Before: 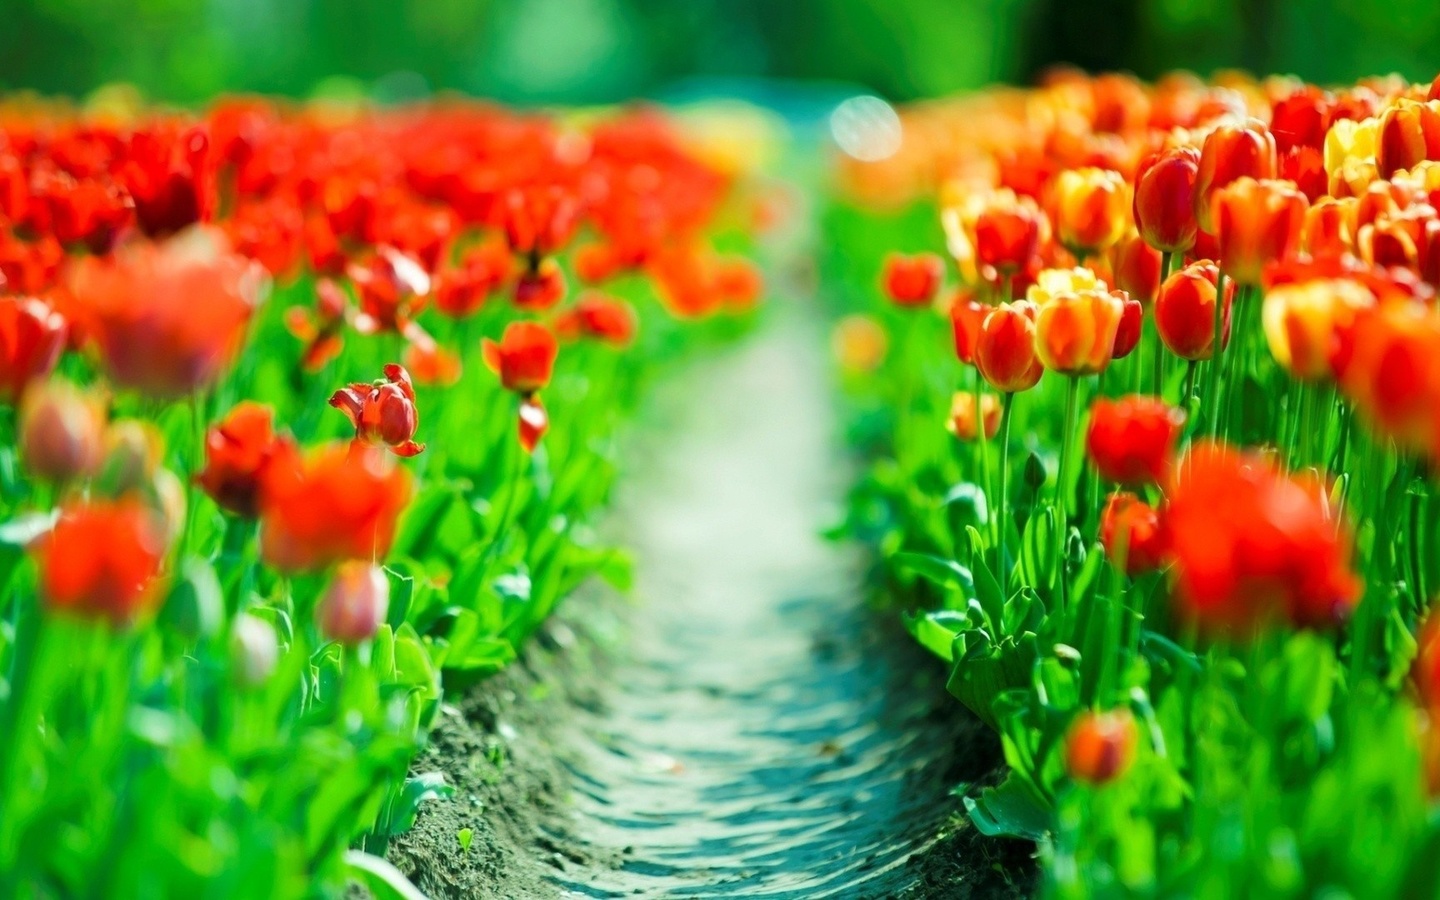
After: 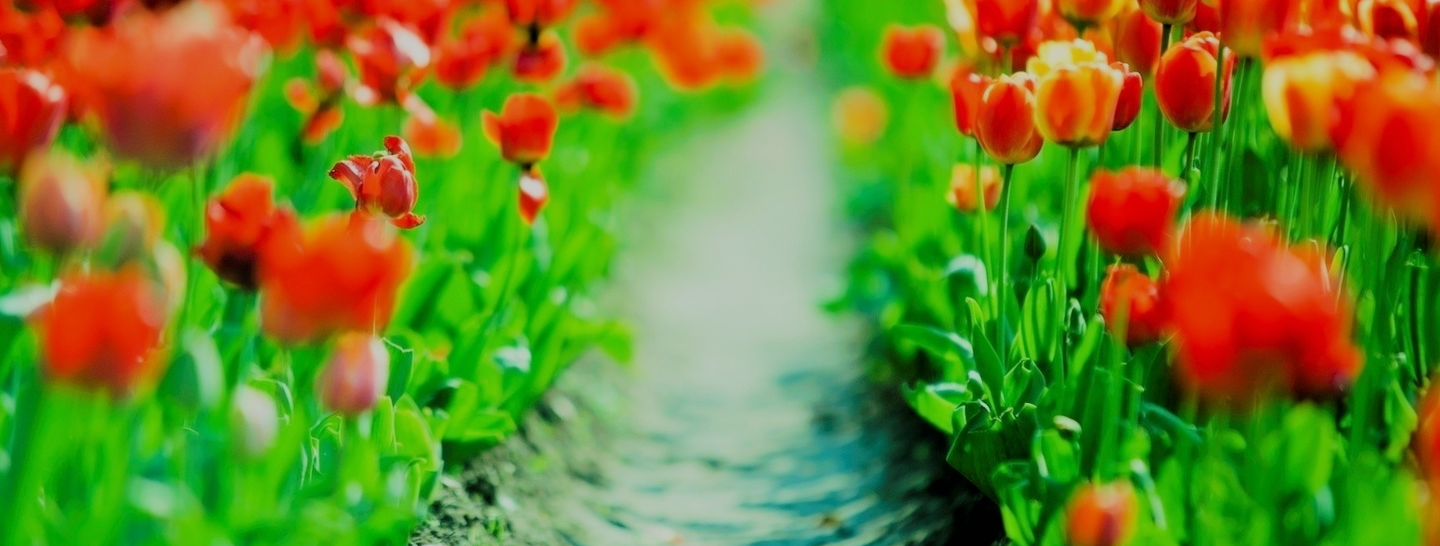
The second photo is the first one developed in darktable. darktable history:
crop and rotate: top 25.357%, bottom 13.942%
filmic rgb: black relative exposure -6.15 EV, white relative exposure 6.96 EV, hardness 2.23, color science v6 (2022)
